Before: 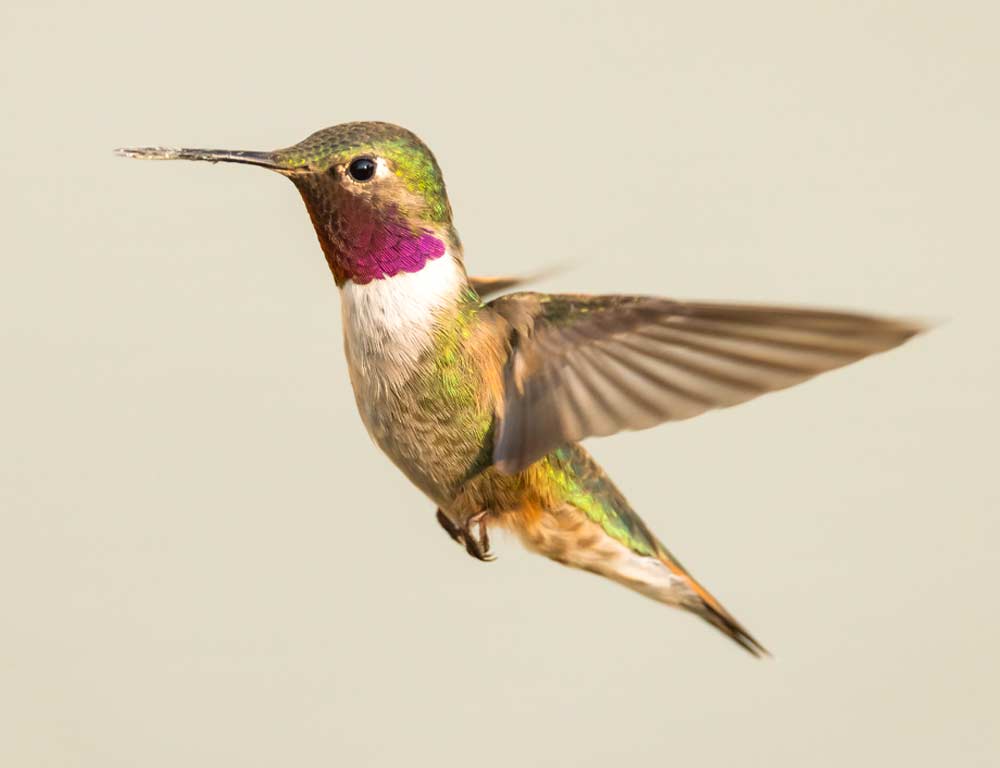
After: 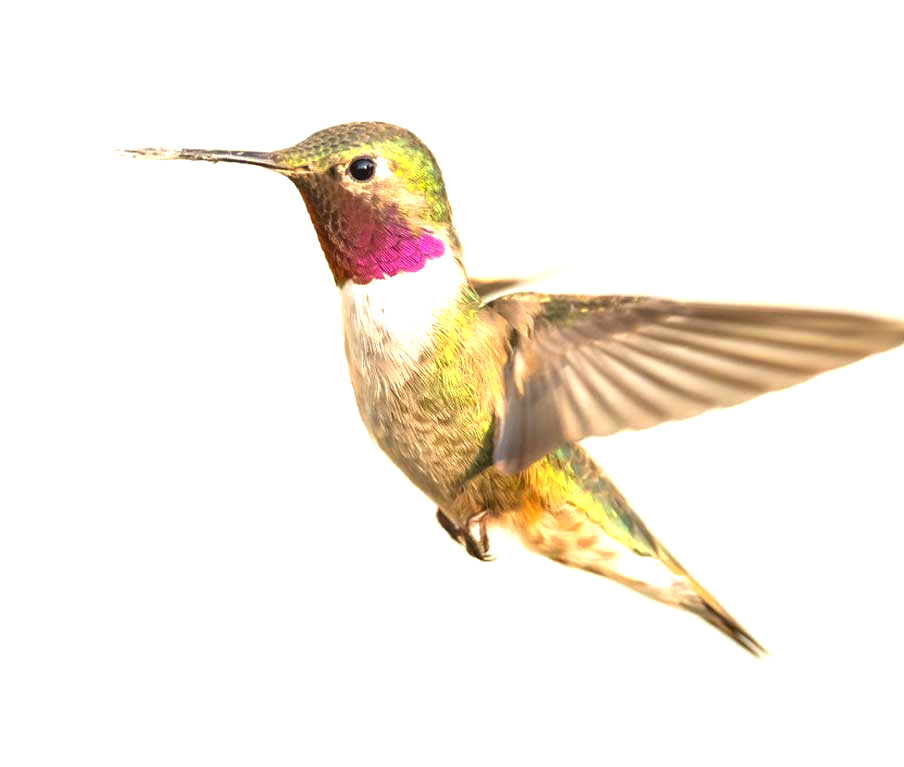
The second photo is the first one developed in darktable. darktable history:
exposure: black level correction -0.001, exposure 0.91 EV, compensate exposure bias true, compensate highlight preservation false
crop: right 9.517%, bottom 0.046%
